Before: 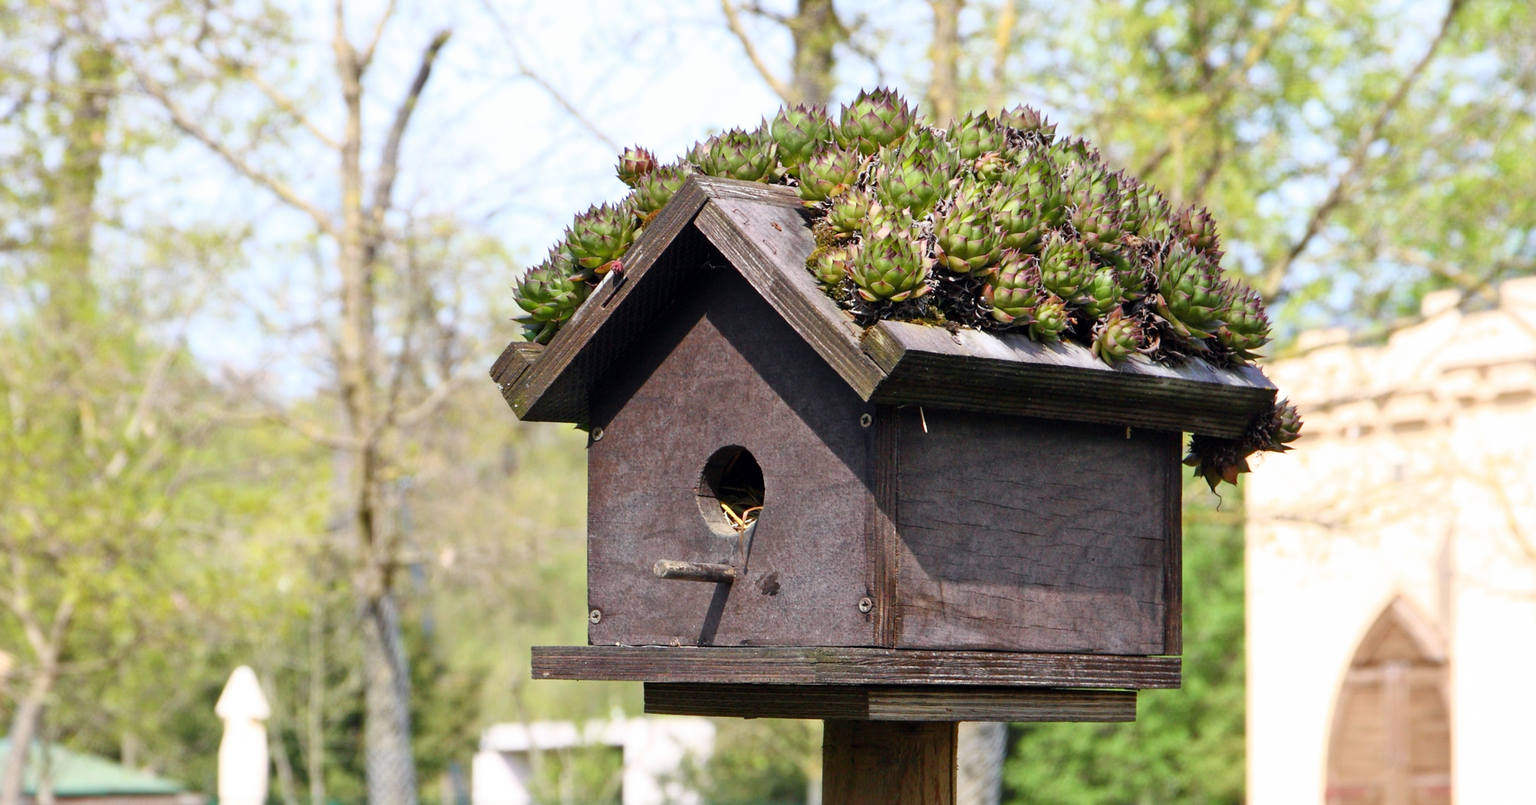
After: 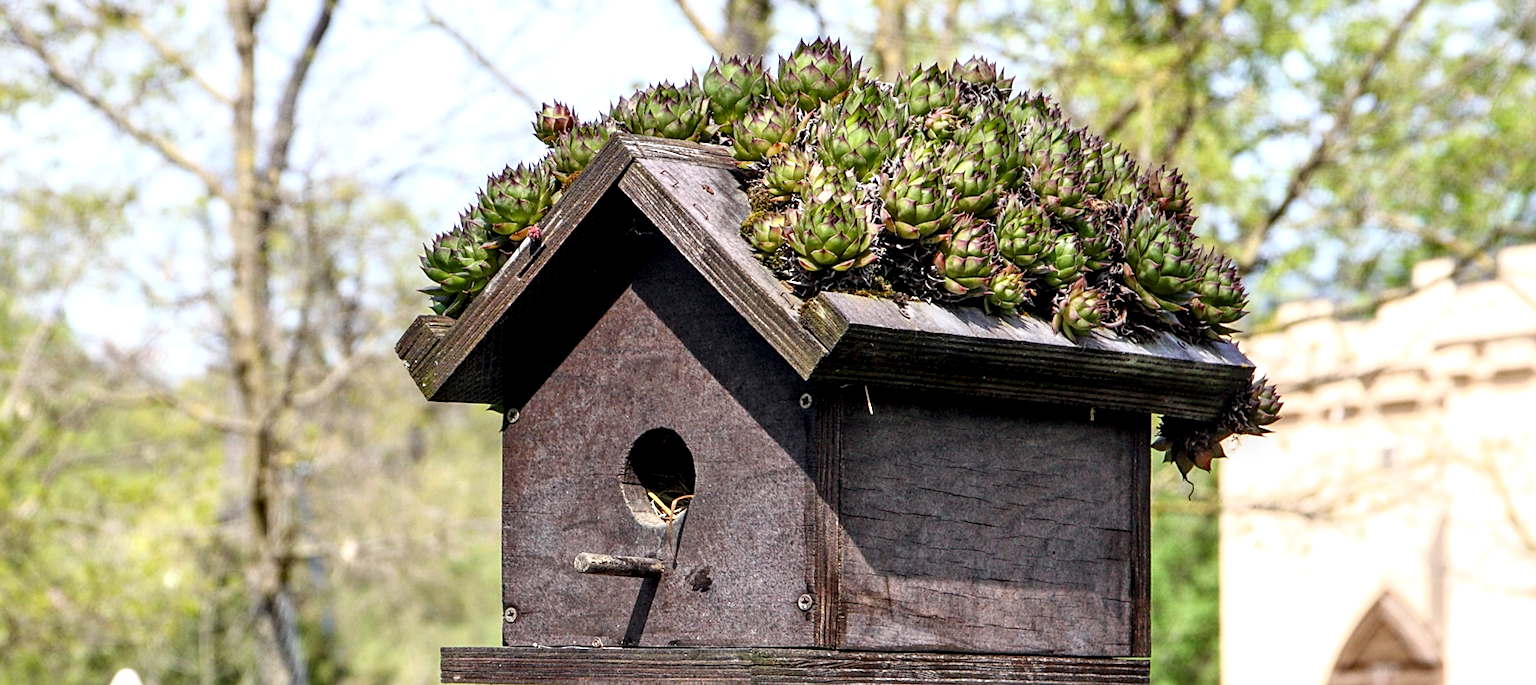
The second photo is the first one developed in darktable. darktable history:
crop: left 8.332%, top 6.604%, bottom 15.305%
local contrast: detail 160%
sharpen: on, module defaults
